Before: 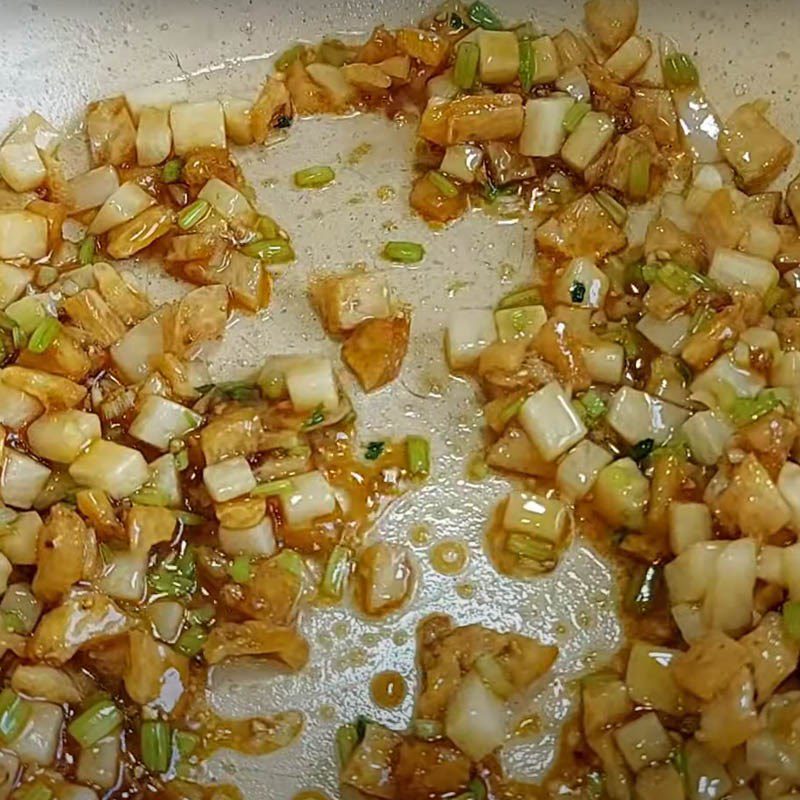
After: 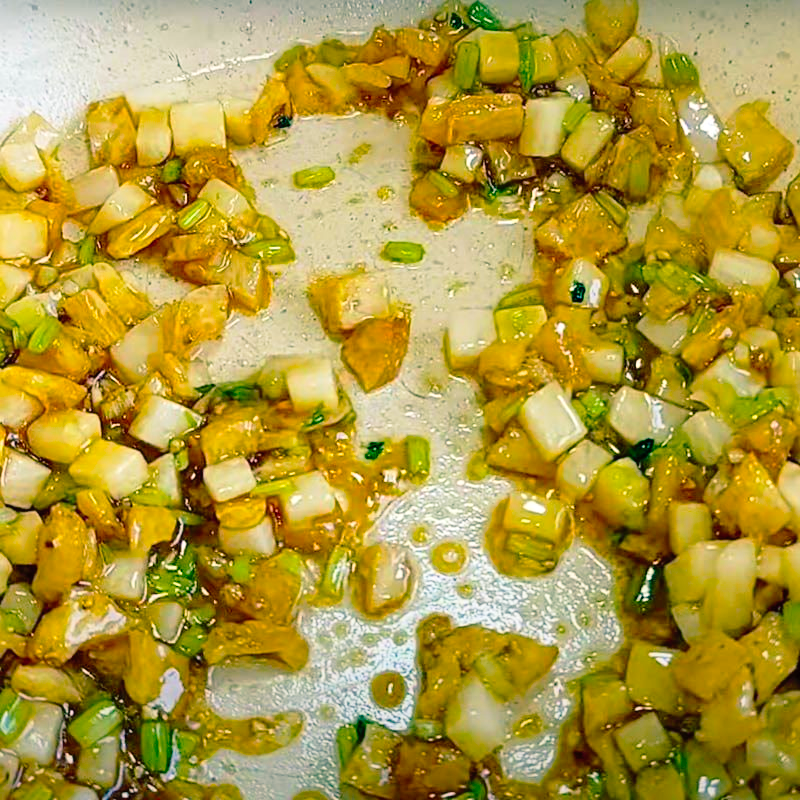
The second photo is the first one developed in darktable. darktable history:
tone curve: curves: ch0 [(0, 0) (0.003, 0.003) (0.011, 0.006) (0.025, 0.015) (0.044, 0.025) (0.069, 0.034) (0.1, 0.052) (0.136, 0.092) (0.177, 0.157) (0.224, 0.228) (0.277, 0.305) (0.335, 0.392) (0.399, 0.466) (0.468, 0.543) (0.543, 0.612) (0.623, 0.692) (0.709, 0.78) (0.801, 0.865) (0.898, 0.935) (1, 1)], preserve colors none
color balance rgb: shadows lift › luminance -29.036%, shadows lift › chroma 10.305%, shadows lift › hue 229.8°, perceptual saturation grading › global saturation 30.406%, perceptual brilliance grading › global brilliance 2.58%, perceptual brilliance grading › highlights -2.663%, perceptual brilliance grading › shadows 2.698%, contrast 5.07%
contrast brightness saturation: contrast 0.073, brightness 0.085, saturation 0.176
